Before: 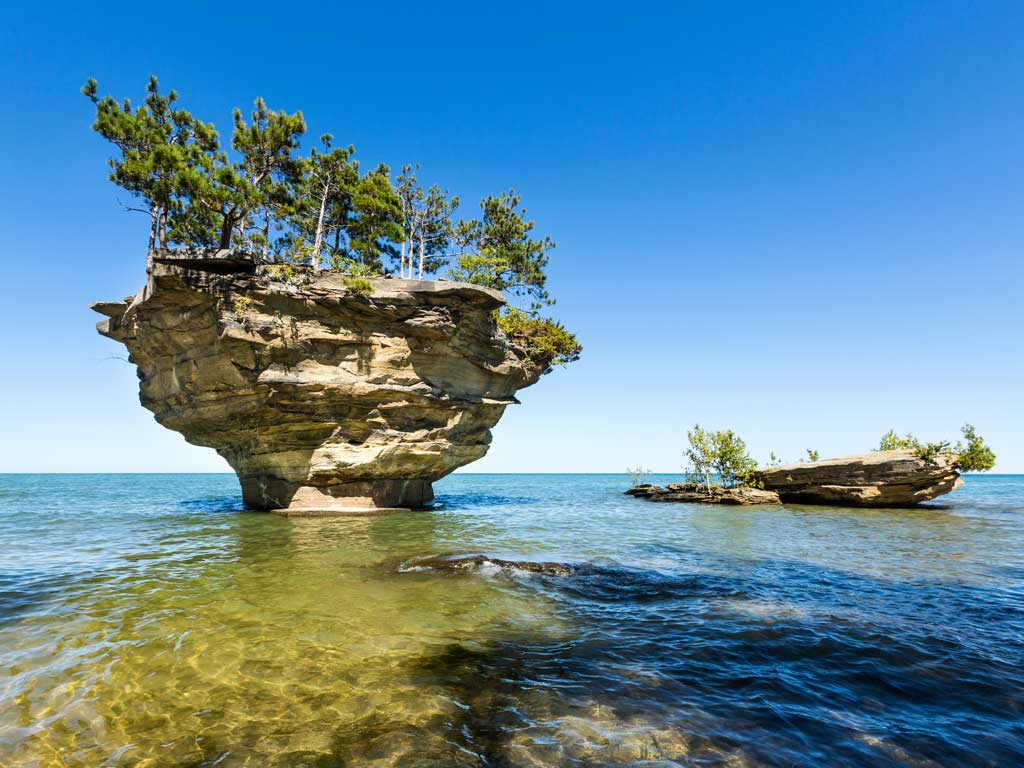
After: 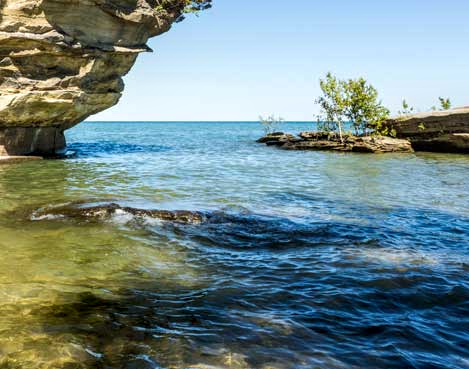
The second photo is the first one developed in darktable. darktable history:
crop: left 35.969%, top 45.956%, right 18.225%, bottom 5.919%
local contrast: on, module defaults
